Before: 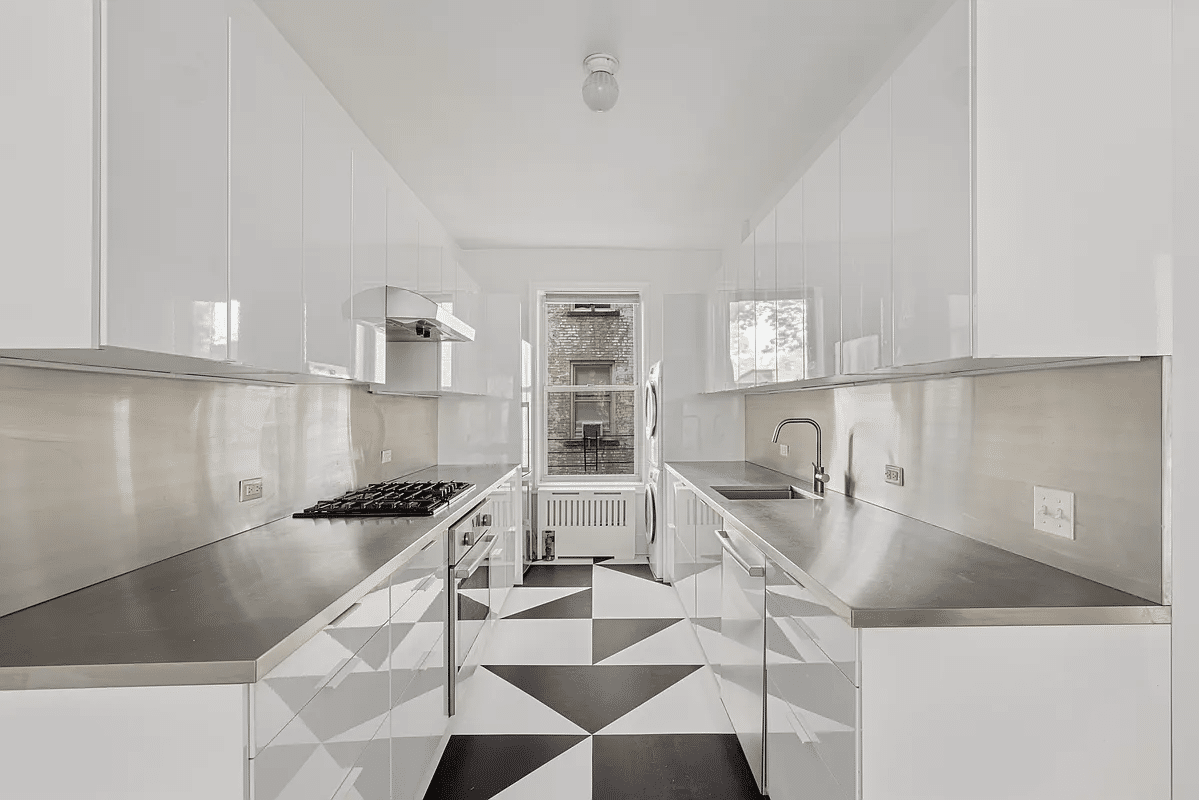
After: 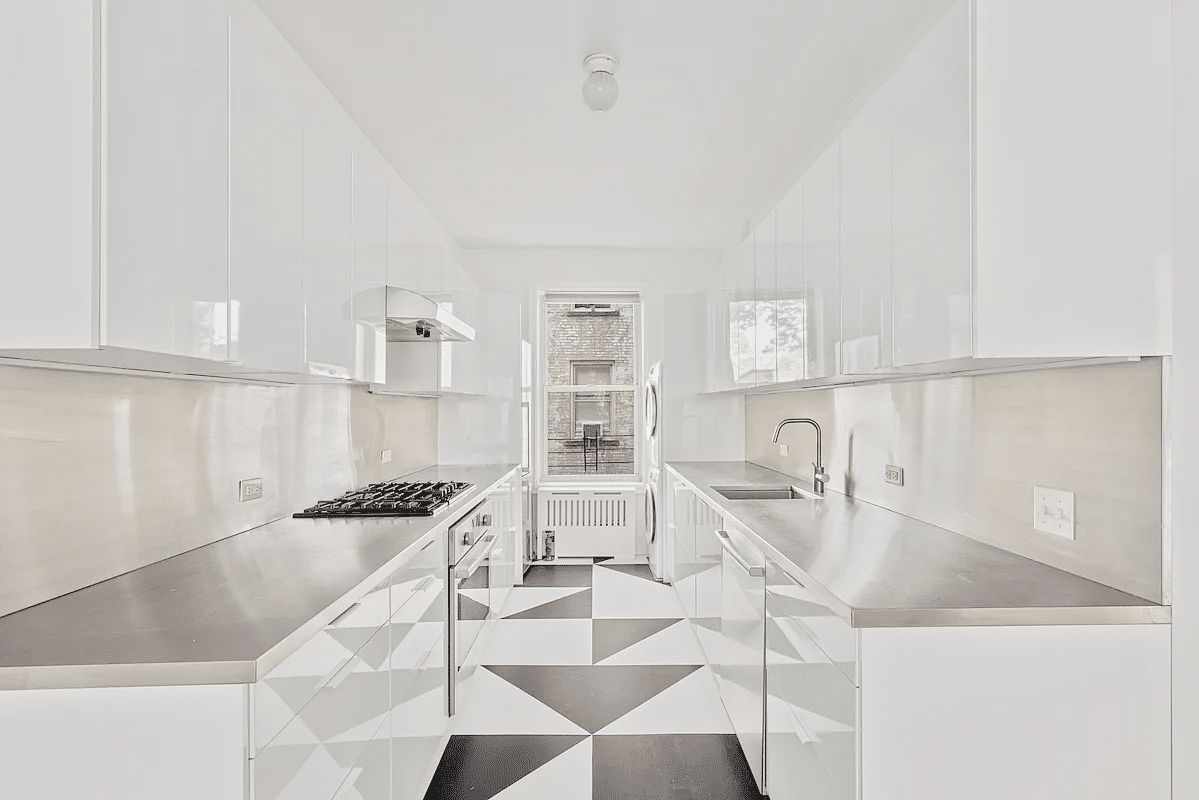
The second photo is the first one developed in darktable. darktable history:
tone equalizer: -8 EV -0.002 EV, -7 EV 0.005 EV, -6 EV -0.008 EV, -5 EV 0.007 EV, -4 EV -0.042 EV, -3 EV -0.233 EV, -2 EV -0.662 EV, -1 EV -0.983 EV, +0 EV -0.969 EV, smoothing diameter 2%, edges refinement/feathering 20, mask exposure compensation -1.57 EV, filter diffusion 5
global tonemap: drago (0.7, 100)
